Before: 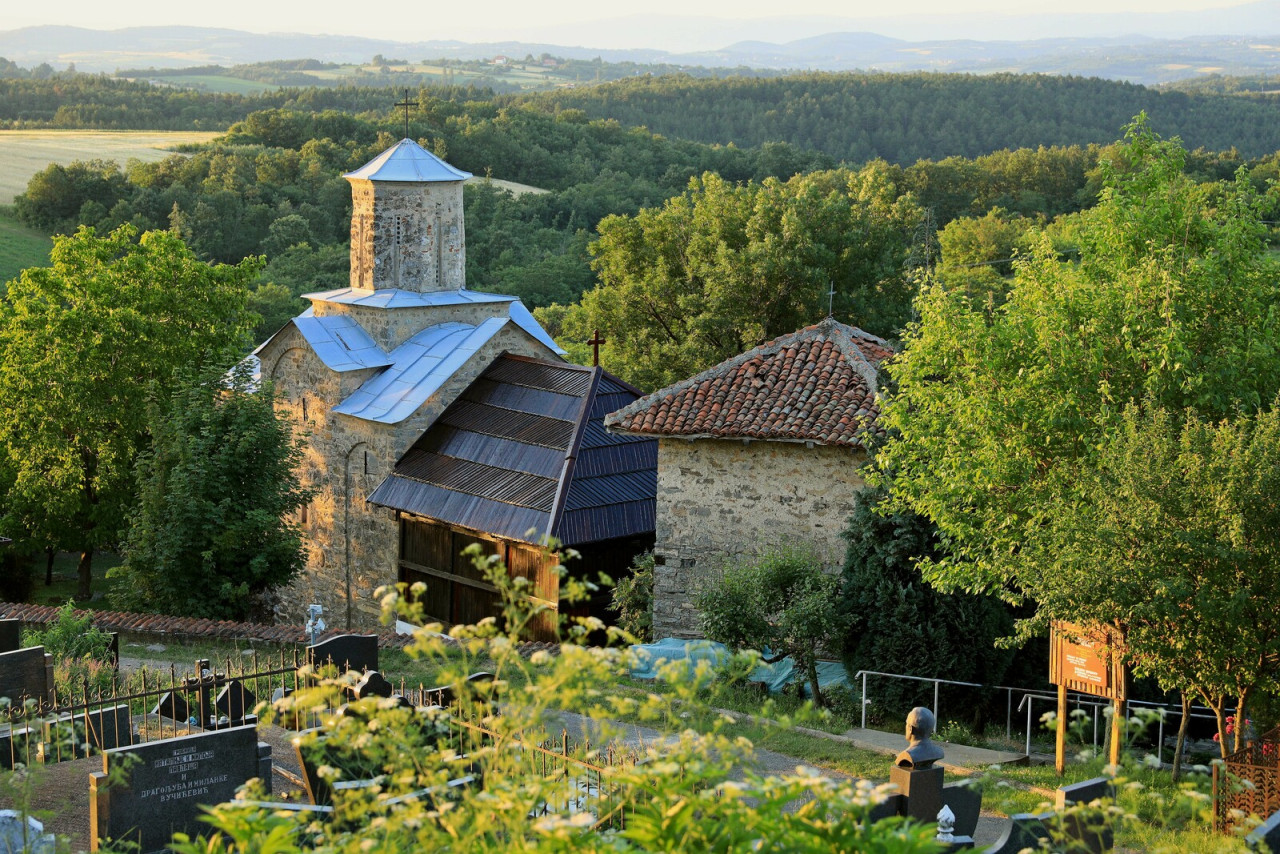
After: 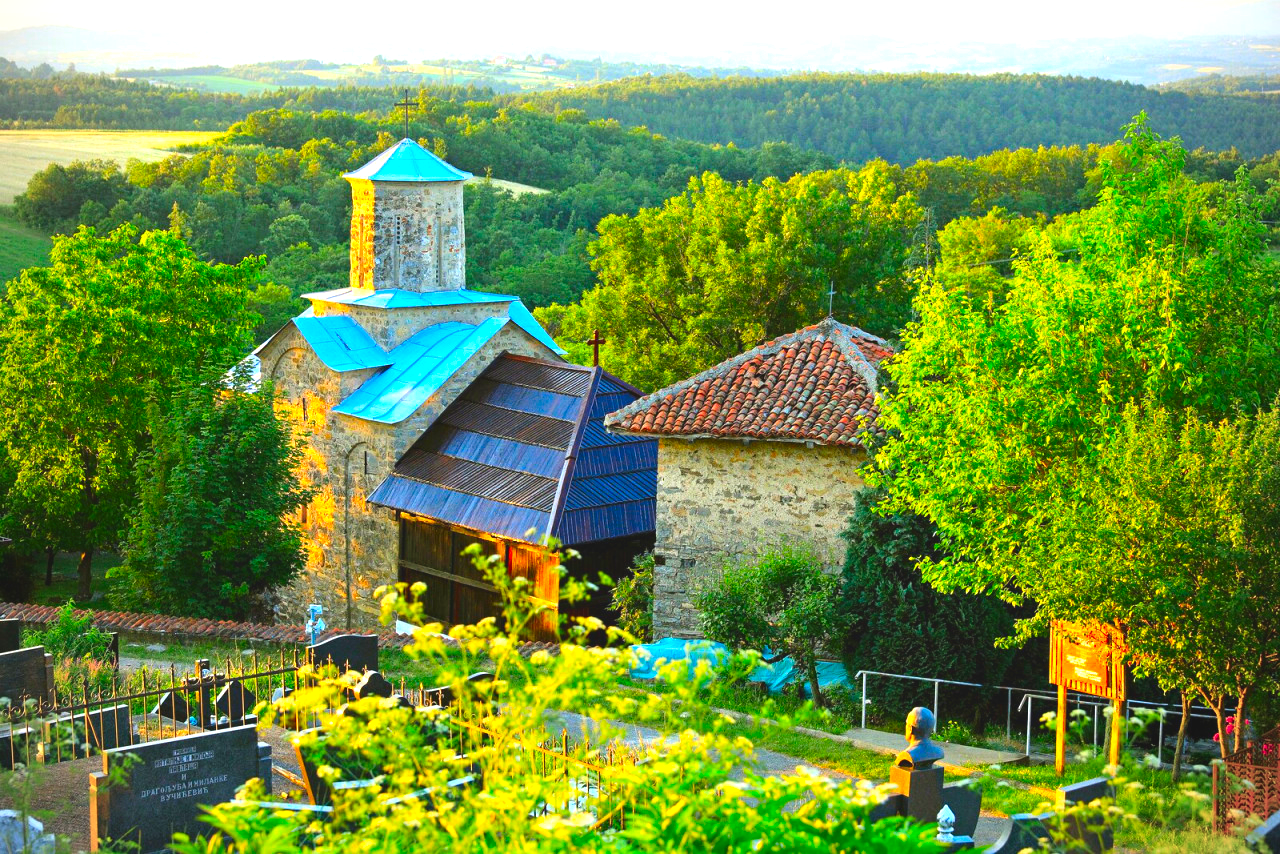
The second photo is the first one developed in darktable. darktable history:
exposure: black level correction -0.005, exposure 1.002 EV, compensate highlight preservation false
vignetting: on, module defaults
color correction: saturation 2.15
